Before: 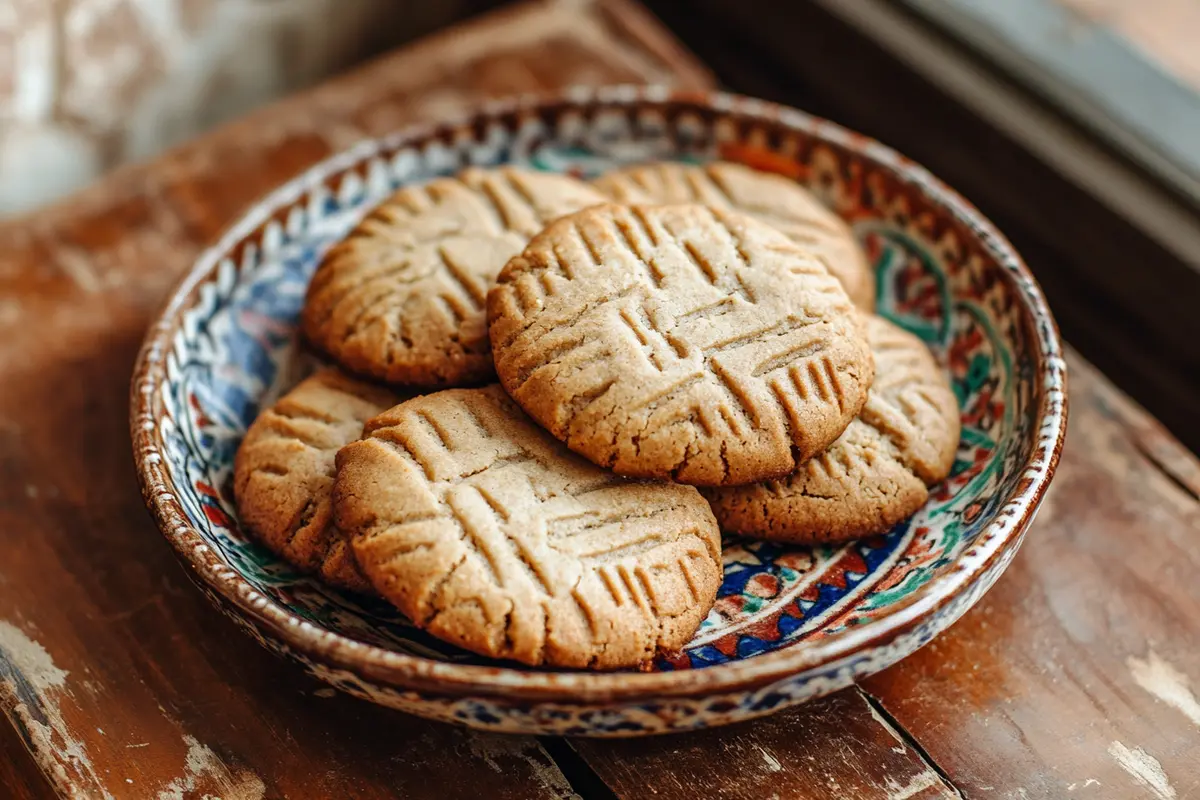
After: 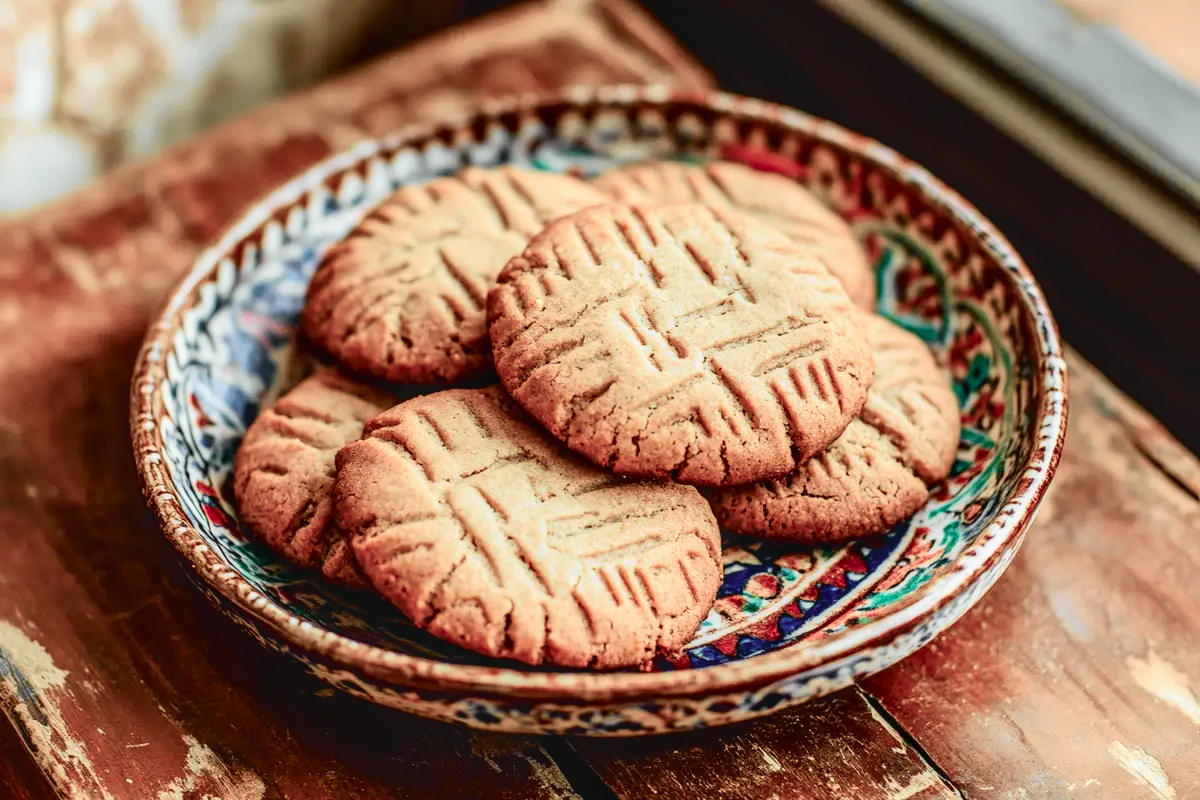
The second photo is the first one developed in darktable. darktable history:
tone curve: curves: ch0 [(0, 0.039) (0.113, 0.081) (0.204, 0.204) (0.498, 0.608) (0.709, 0.819) (0.984, 0.961)]; ch1 [(0, 0) (0.172, 0.123) (0.317, 0.272) (0.414, 0.382) (0.476, 0.479) (0.505, 0.501) (0.528, 0.54) (0.618, 0.647) (0.709, 0.764) (1, 1)]; ch2 [(0, 0) (0.411, 0.424) (0.492, 0.502) (0.521, 0.513) (0.537, 0.57) (0.686, 0.638) (1, 1)], color space Lab, independent channels, preserve colors none
local contrast: on, module defaults
